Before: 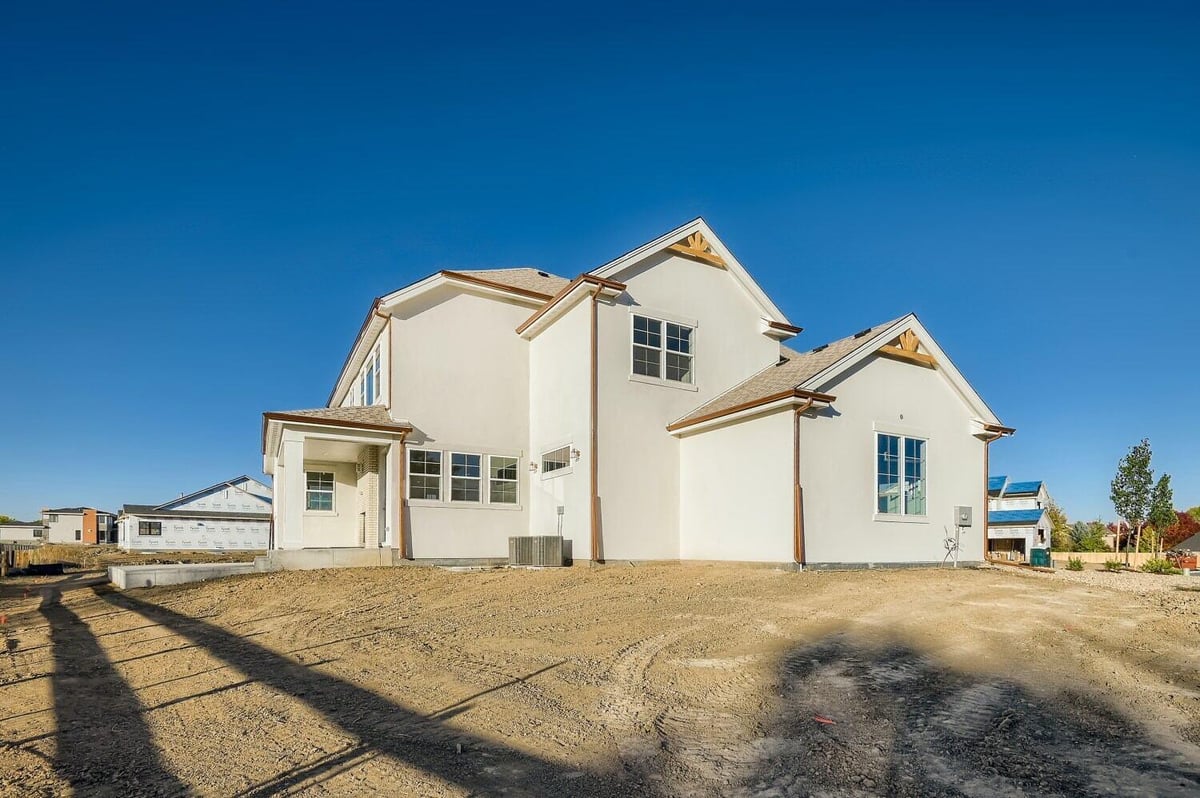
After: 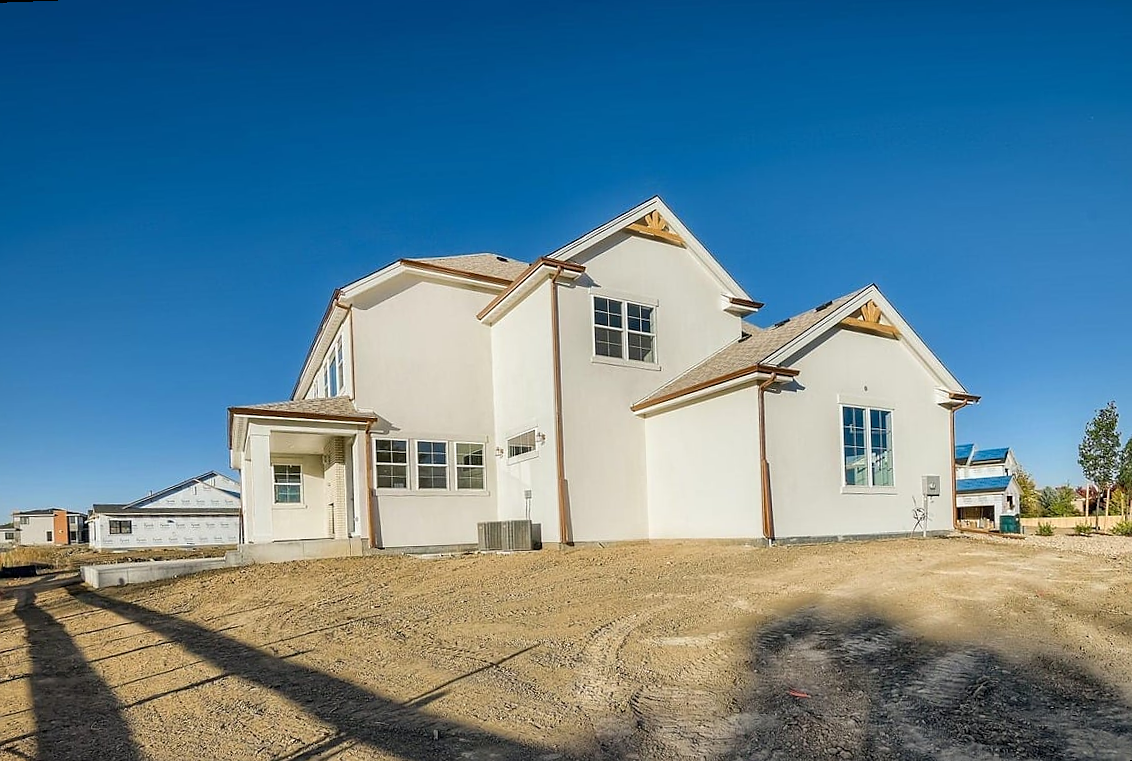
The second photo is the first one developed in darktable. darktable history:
crop and rotate: left 0.614%, top 0.179%, bottom 0.309%
rotate and perspective: rotation -2.12°, lens shift (vertical) 0.009, lens shift (horizontal) -0.008, automatic cropping original format, crop left 0.036, crop right 0.964, crop top 0.05, crop bottom 0.959
sharpen: radius 0.969, amount 0.604
